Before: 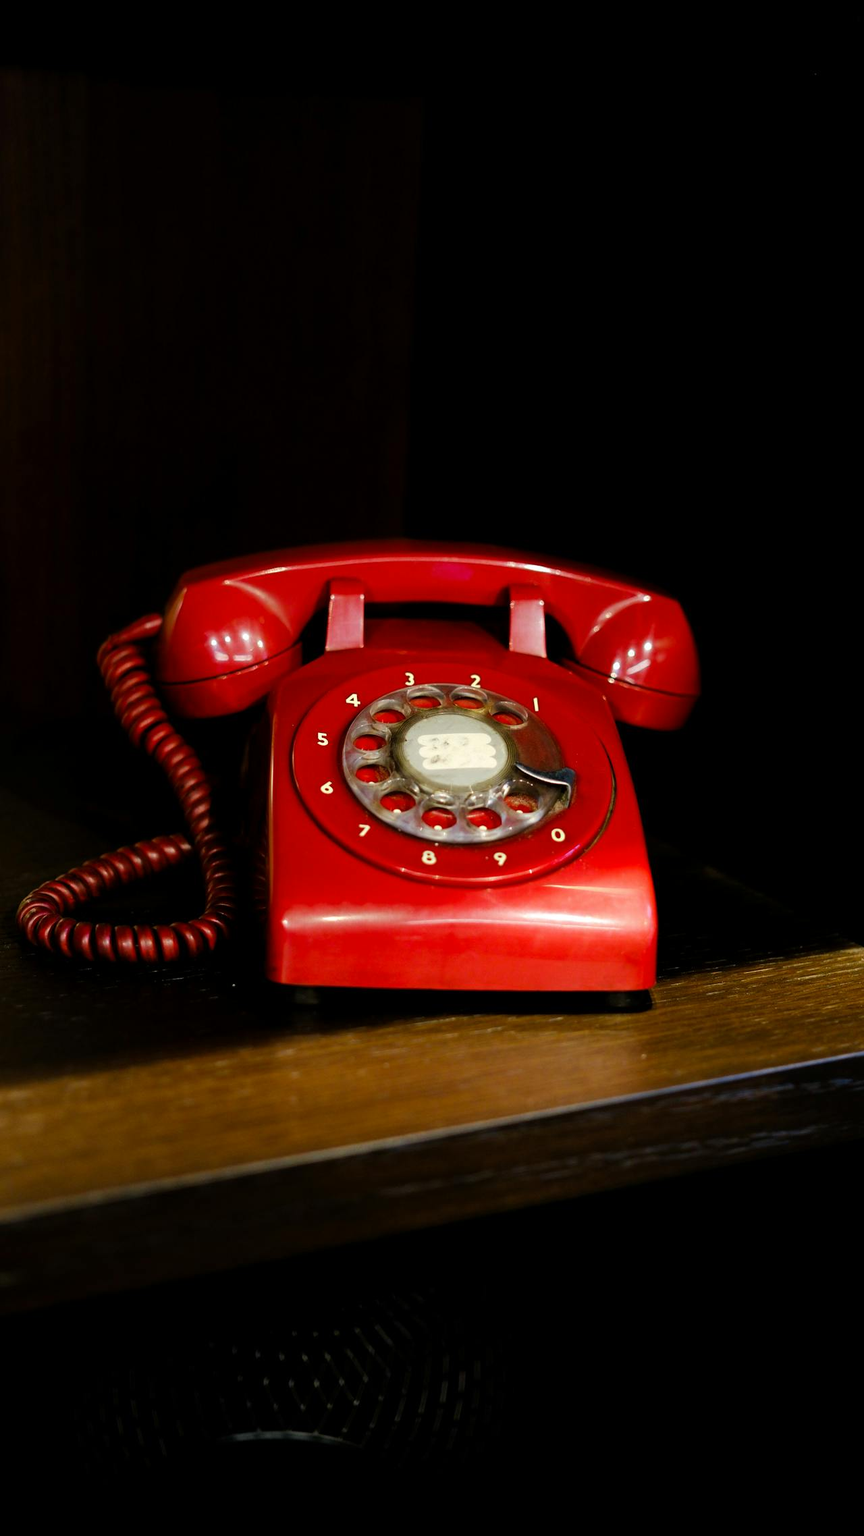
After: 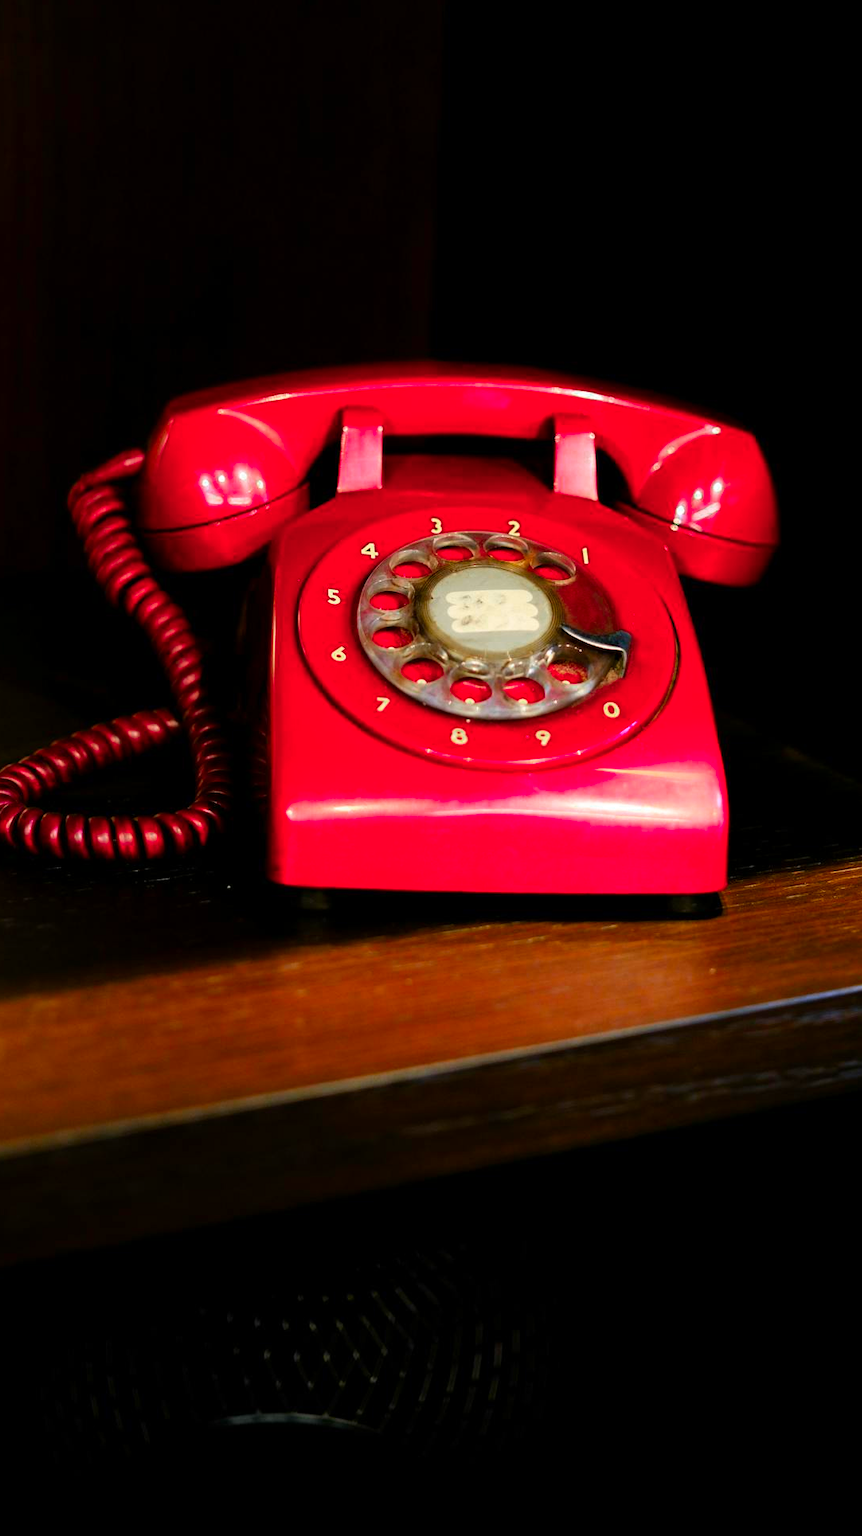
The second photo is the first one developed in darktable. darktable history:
color zones: curves: ch0 [(0.473, 0.374) (0.742, 0.784)]; ch1 [(0.354, 0.737) (0.742, 0.705)]; ch2 [(0.318, 0.421) (0.758, 0.532)]
crop and rotate: left 4.654%, top 15.228%, right 10.675%
